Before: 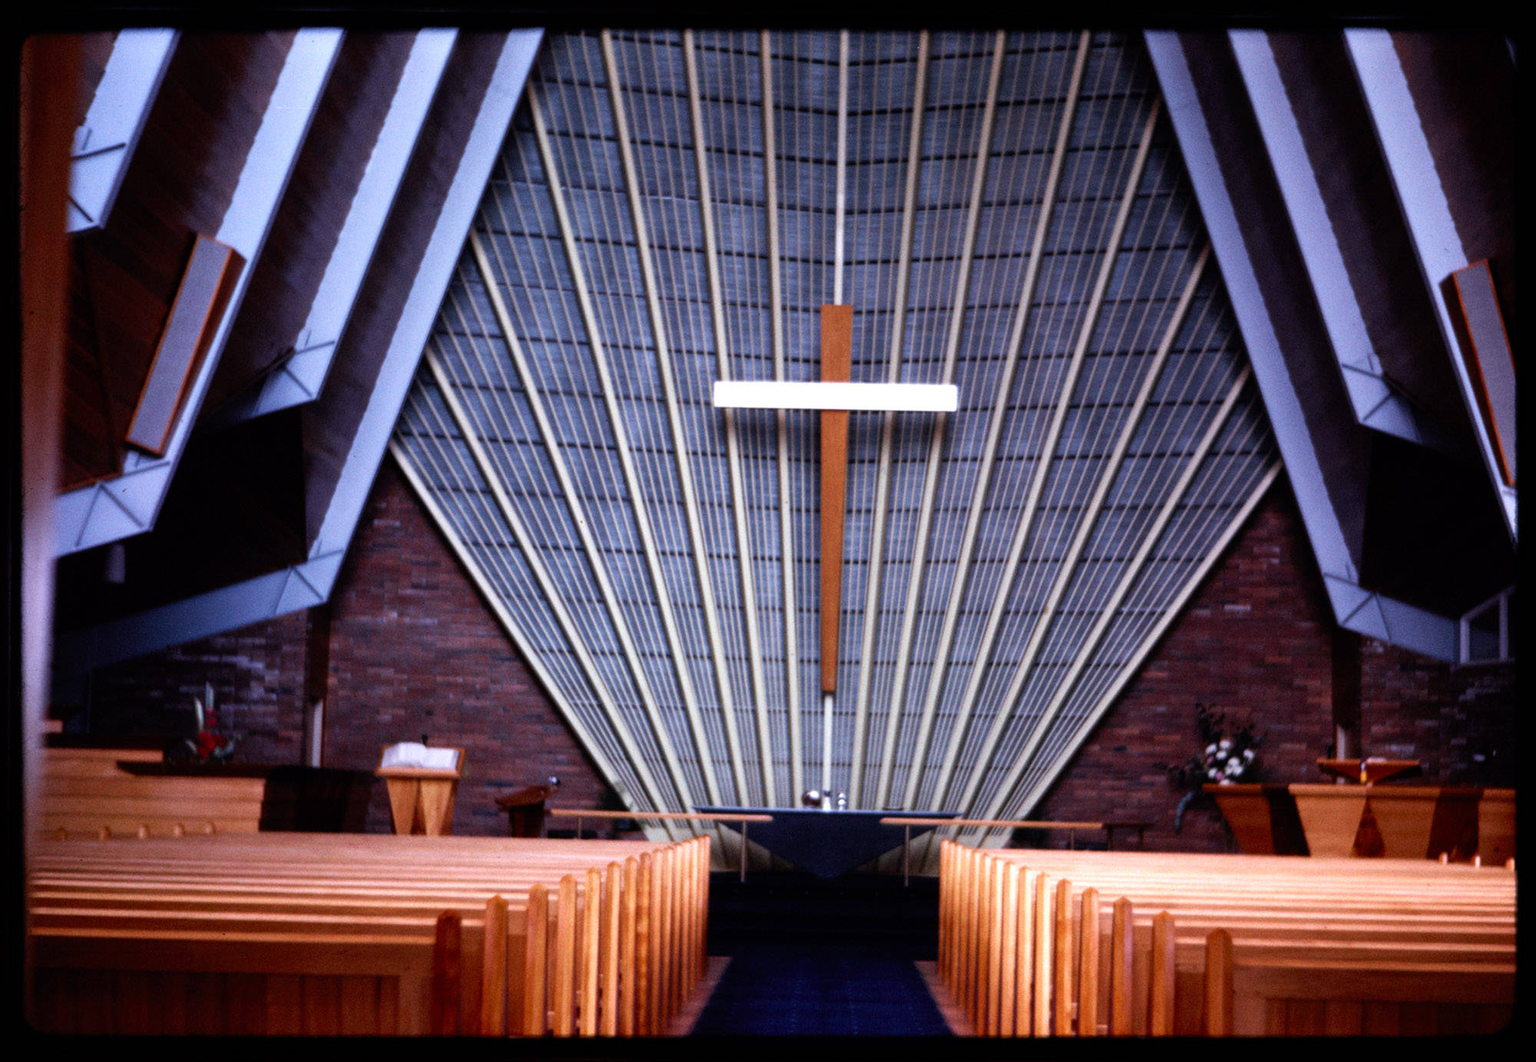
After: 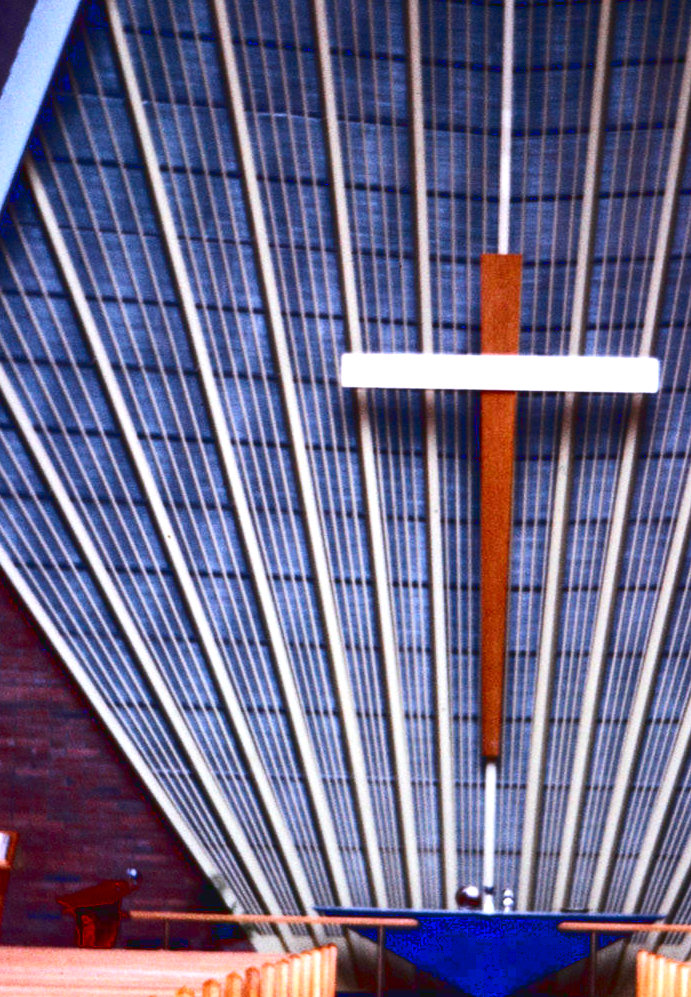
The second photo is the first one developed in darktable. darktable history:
crop and rotate: left 29.424%, top 10.365%, right 36%, bottom 17.515%
exposure: black level correction 0.001, exposure 0.499 EV, compensate exposure bias true, compensate highlight preservation false
tone curve: curves: ch0 [(0, 0.049) (0.175, 0.178) (0.466, 0.498) (0.715, 0.767) (0.819, 0.851) (1, 0.961)]; ch1 [(0, 0) (0.437, 0.398) (0.476, 0.466) (0.505, 0.505) (0.534, 0.544) (0.595, 0.608) (0.641, 0.643) (1, 1)]; ch2 [(0, 0) (0.359, 0.379) (0.437, 0.44) (0.489, 0.495) (0.518, 0.537) (0.579, 0.579) (1, 1)], color space Lab, linked channels, preserve colors none
tone equalizer: on, module defaults
contrast equalizer: octaves 7, y [[0.5 ×6], [0.5 ×6], [0.975, 0.964, 0.925, 0.865, 0.793, 0.721], [0 ×6], [0 ×6]], mix -0.286
contrast brightness saturation: brightness -0.254, saturation 0.199
